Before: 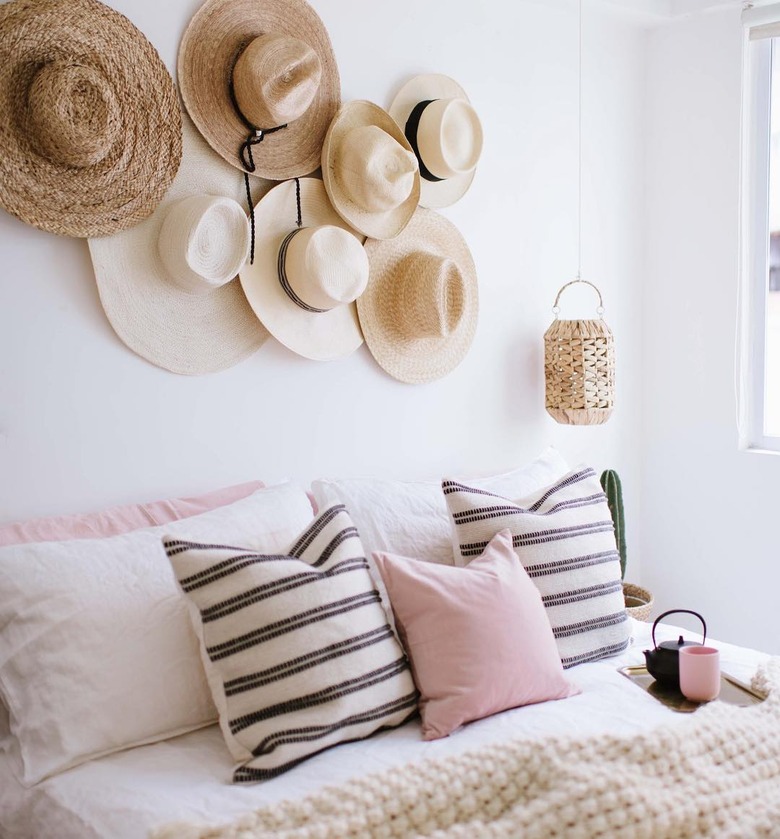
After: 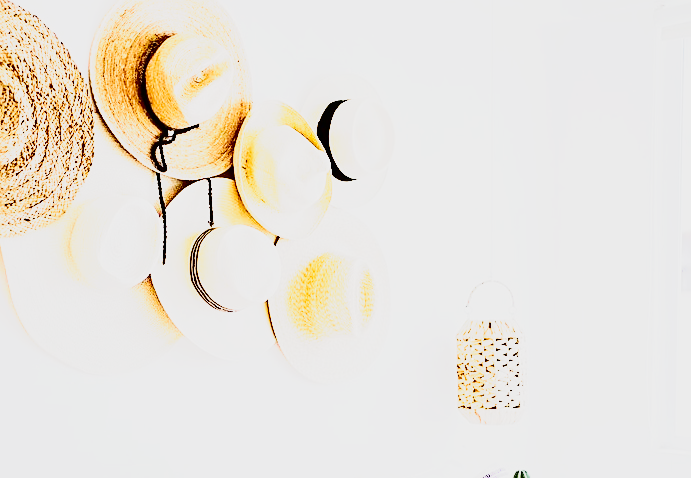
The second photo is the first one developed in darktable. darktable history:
contrast brightness saturation: contrast 0.323, brightness -0.08, saturation 0.174
exposure: black level correction -0.002, exposure 1.111 EV, compensate exposure bias true, compensate highlight preservation false
shadows and highlights: radius 133.87, soften with gaussian
crop and rotate: left 11.389%, bottom 42.957%
sharpen: on, module defaults
base curve: curves: ch0 [(0, 0) (0.007, 0.004) (0.027, 0.03) (0.046, 0.07) (0.207, 0.54) (0.442, 0.872) (0.673, 0.972) (1, 1)], preserve colors none
tone curve: curves: ch0 [(0, 0.013) (0.175, 0.11) (0.337, 0.304) (0.498, 0.485) (0.78, 0.742) (0.993, 0.954)]; ch1 [(0, 0) (0.294, 0.184) (0.359, 0.34) (0.362, 0.35) (0.43, 0.41) (0.469, 0.463) (0.495, 0.502) (0.54, 0.563) (0.612, 0.641) (1, 1)]; ch2 [(0, 0) (0.44, 0.437) (0.495, 0.502) (0.524, 0.534) (0.557, 0.56) (0.634, 0.654) (0.728, 0.722) (1, 1)], preserve colors none
